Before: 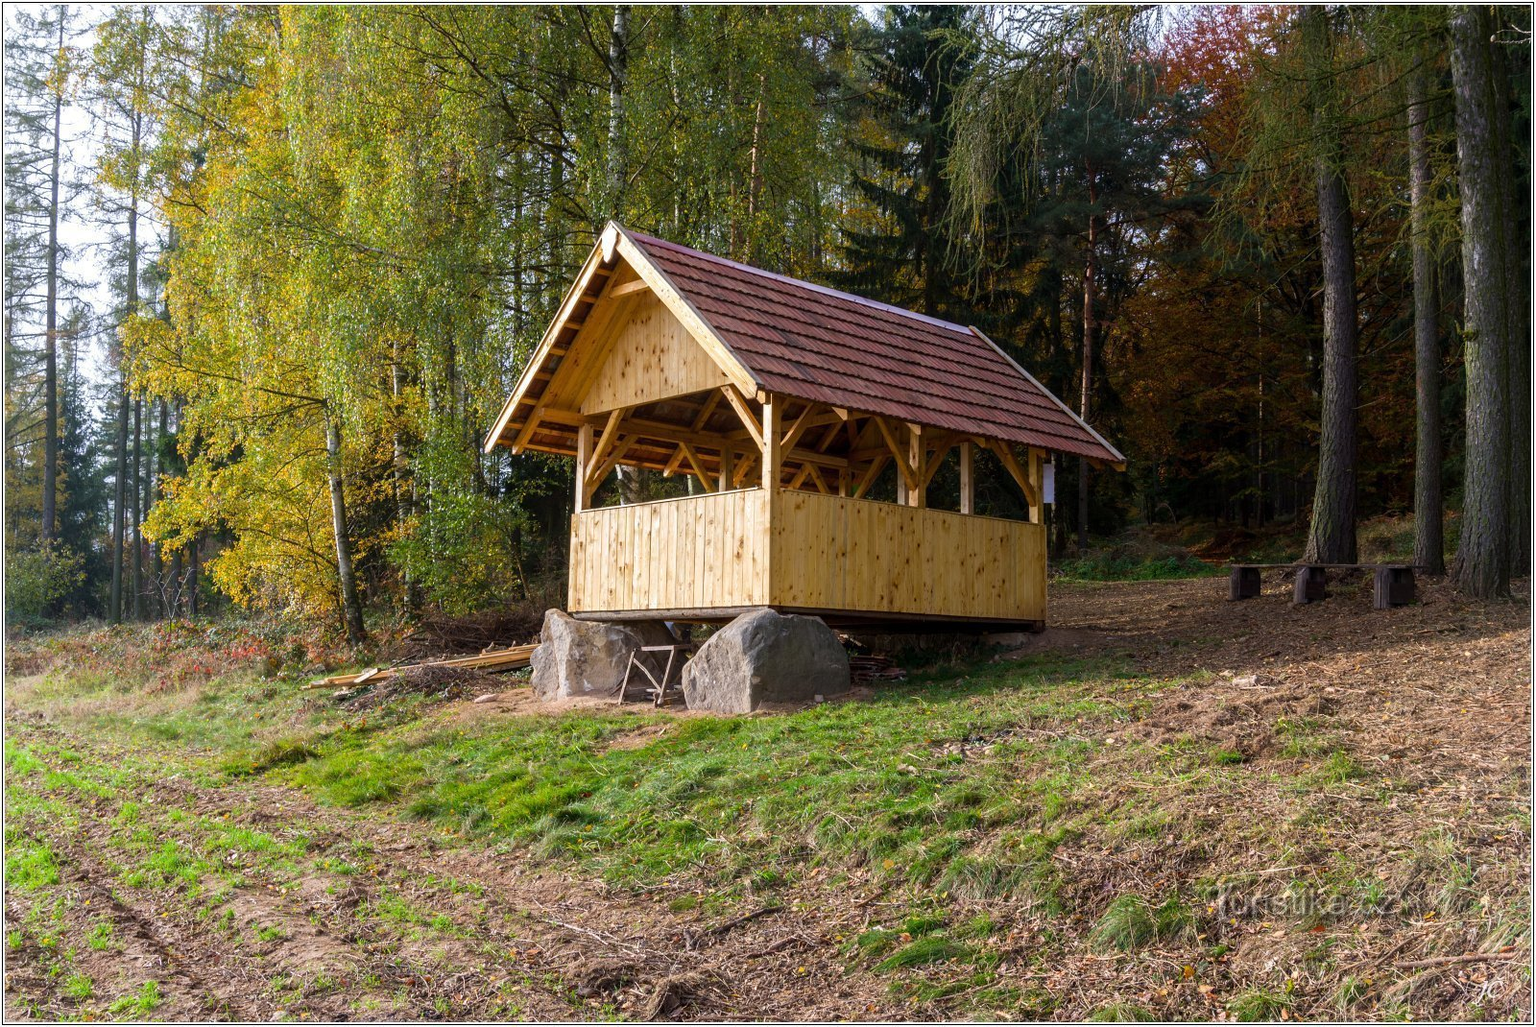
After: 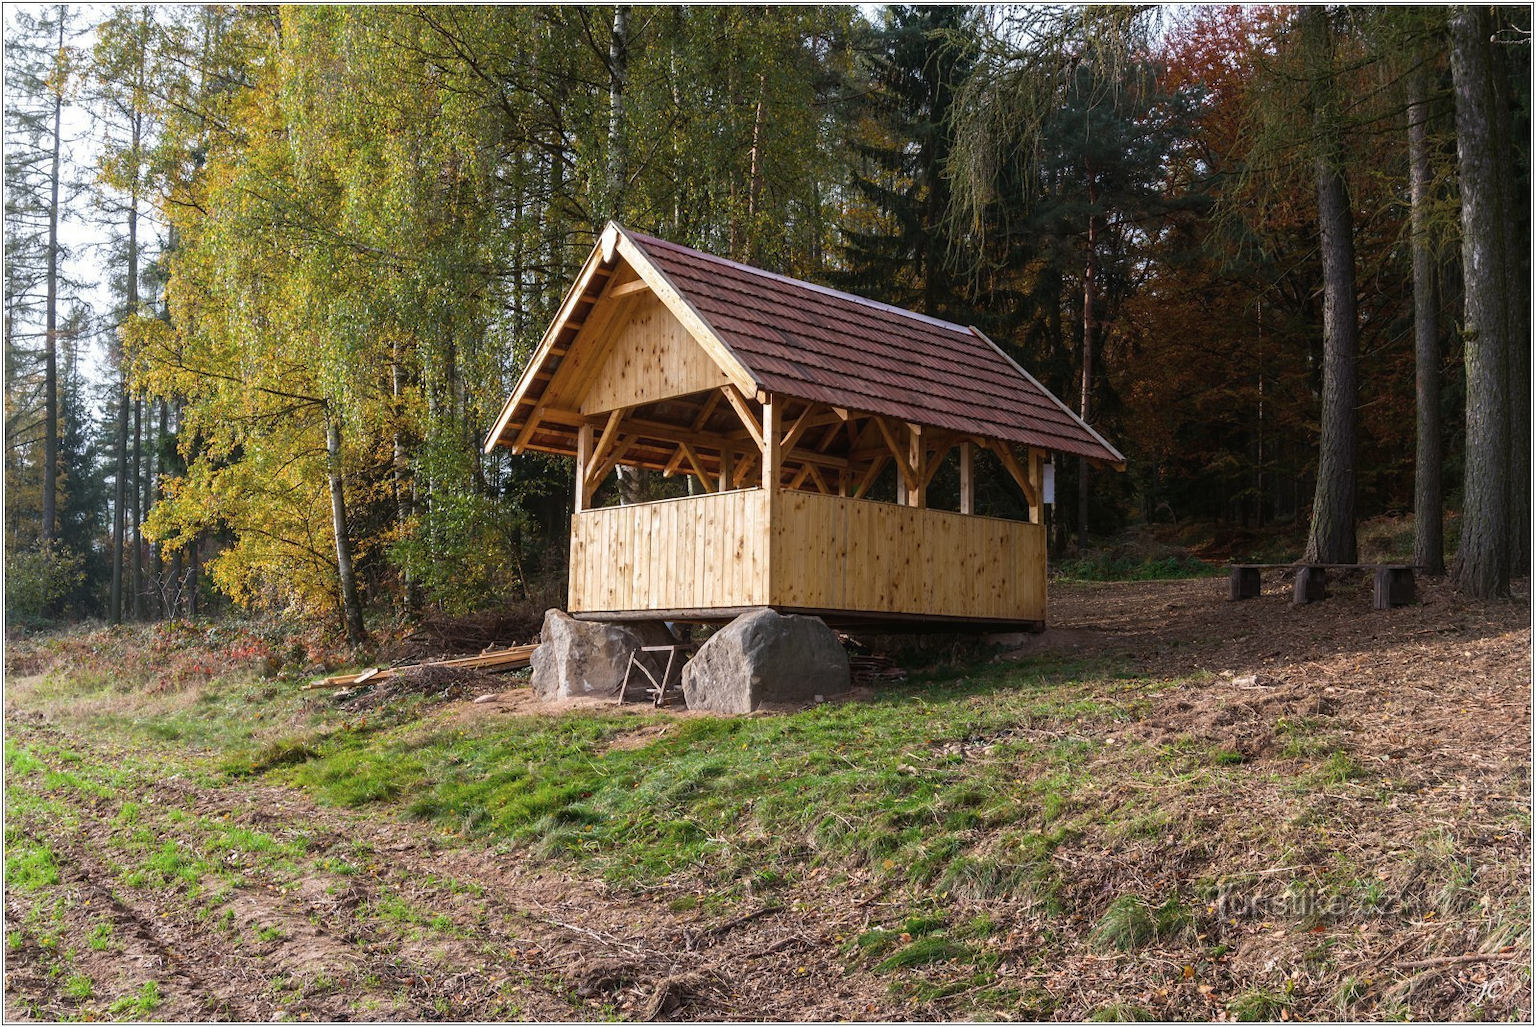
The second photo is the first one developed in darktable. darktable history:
tone curve: curves: ch0 [(0, 0) (0.003, 0.003) (0.011, 0.011) (0.025, 0.025) (0.044, 0.045) (0.069, 0.07) (0.1, 0.1) (0.136, 0.137) (0.177, 0.179) (0.224, 0.226) (0.277, 0.279) (0.335, 0.338) (0.399, 0.402) (0.468, 0.472) (0.543, 0.547) (0.623, 0.628) (0.709, 0.715) (0.801, 0.807) (0.898, 0.902) (1, 1)], preserve colors none
color look up table: target L [73.97, 66.93, 50.37, 35.54, 200, 100, 64.86, 62.8, 56.5, 48.76, 30.95, 55.09, 52.31, 40.57, 27.52, 85.69, 76.37, 67.14, 65.31, 51.49, 47.7, 48.41, 29.24, 15.35, 0 ×25], target a [-2.562, -18.27, -31.55, -9.987, 0.005, 0, 10.25, 14.15, 27.13, 40.09, 9.941, 2.951, 37.88, 1.76, 14.98, -1.047, -1.985, -22.79, -2.397, -21.44, -1.744, -6.124, -1.57, -0.769, 0 ×25], target b [55.82, 39.48, 22.56, 13.01, -0.003, 0.001, 50.34, 8.677, 42.27, 12.86, 7.878, -20.47, -12.28, -36.46, -15.21, -1.567, -2.531, -5.307, -2.923, -22.95, -2.735, -20.83, -2.523, -1.15, 0 ×25], num patches 24
